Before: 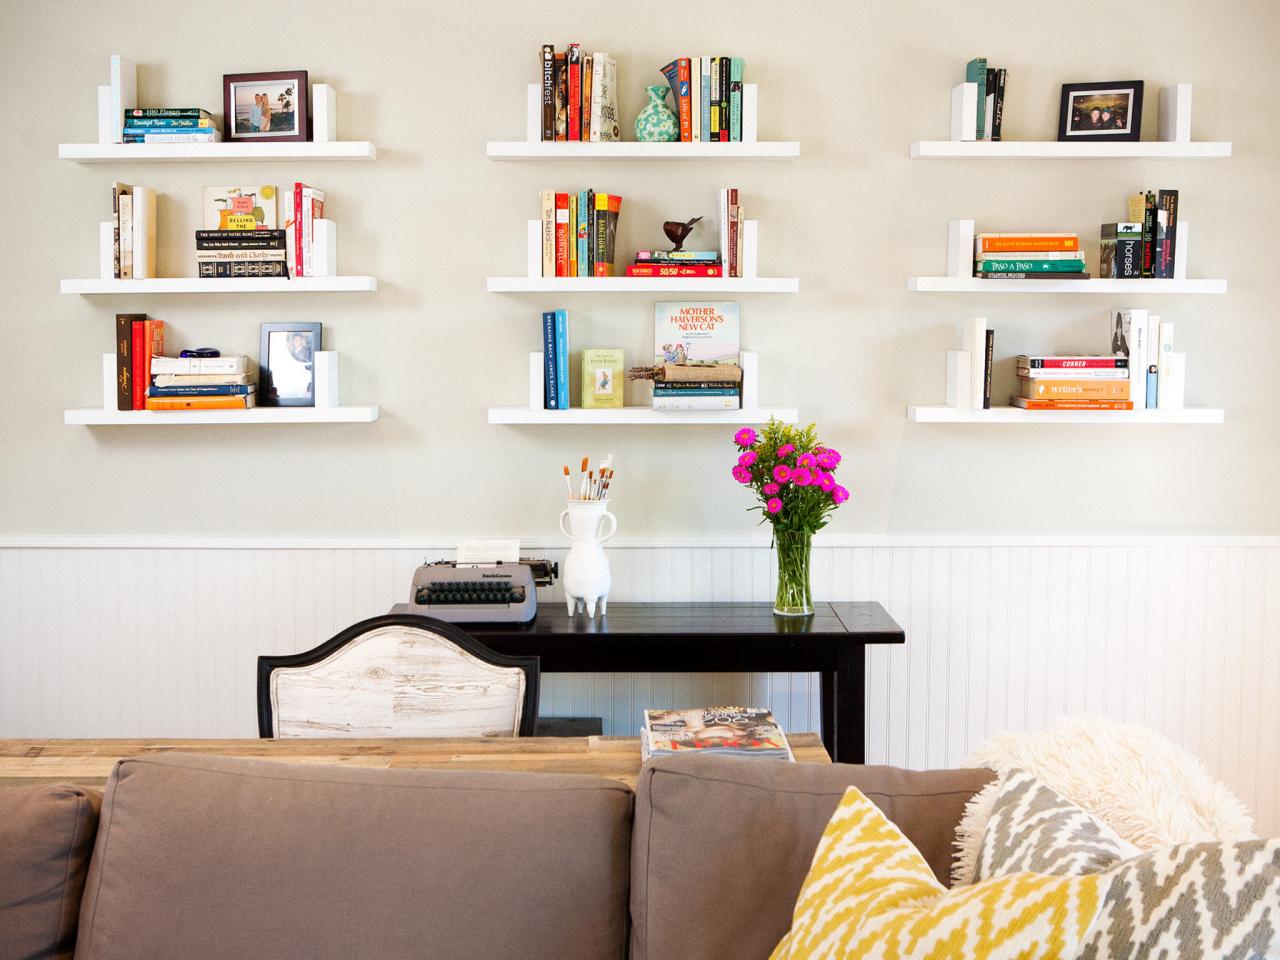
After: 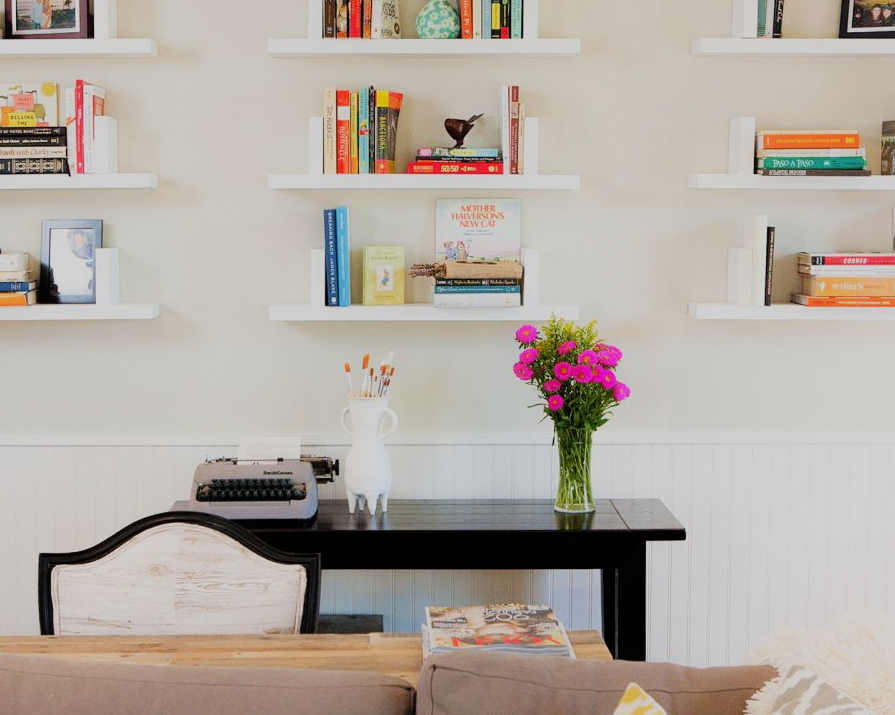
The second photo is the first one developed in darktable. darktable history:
contrast equalizer: octaves 7, y [[0.5, 0.486, 0.447, 0.446, 0.489, 0.5], [0.5 ×6], [0.5 ×6], [0 ×6], [0 ×6]]
filmic rgb: black relative exposure -7.65 EV, white relative exposure 4.56 EV, hardness 3.61
crop and rotate: left 17.144%, top 10.766%, right 12.894%, bottom 14.705%
